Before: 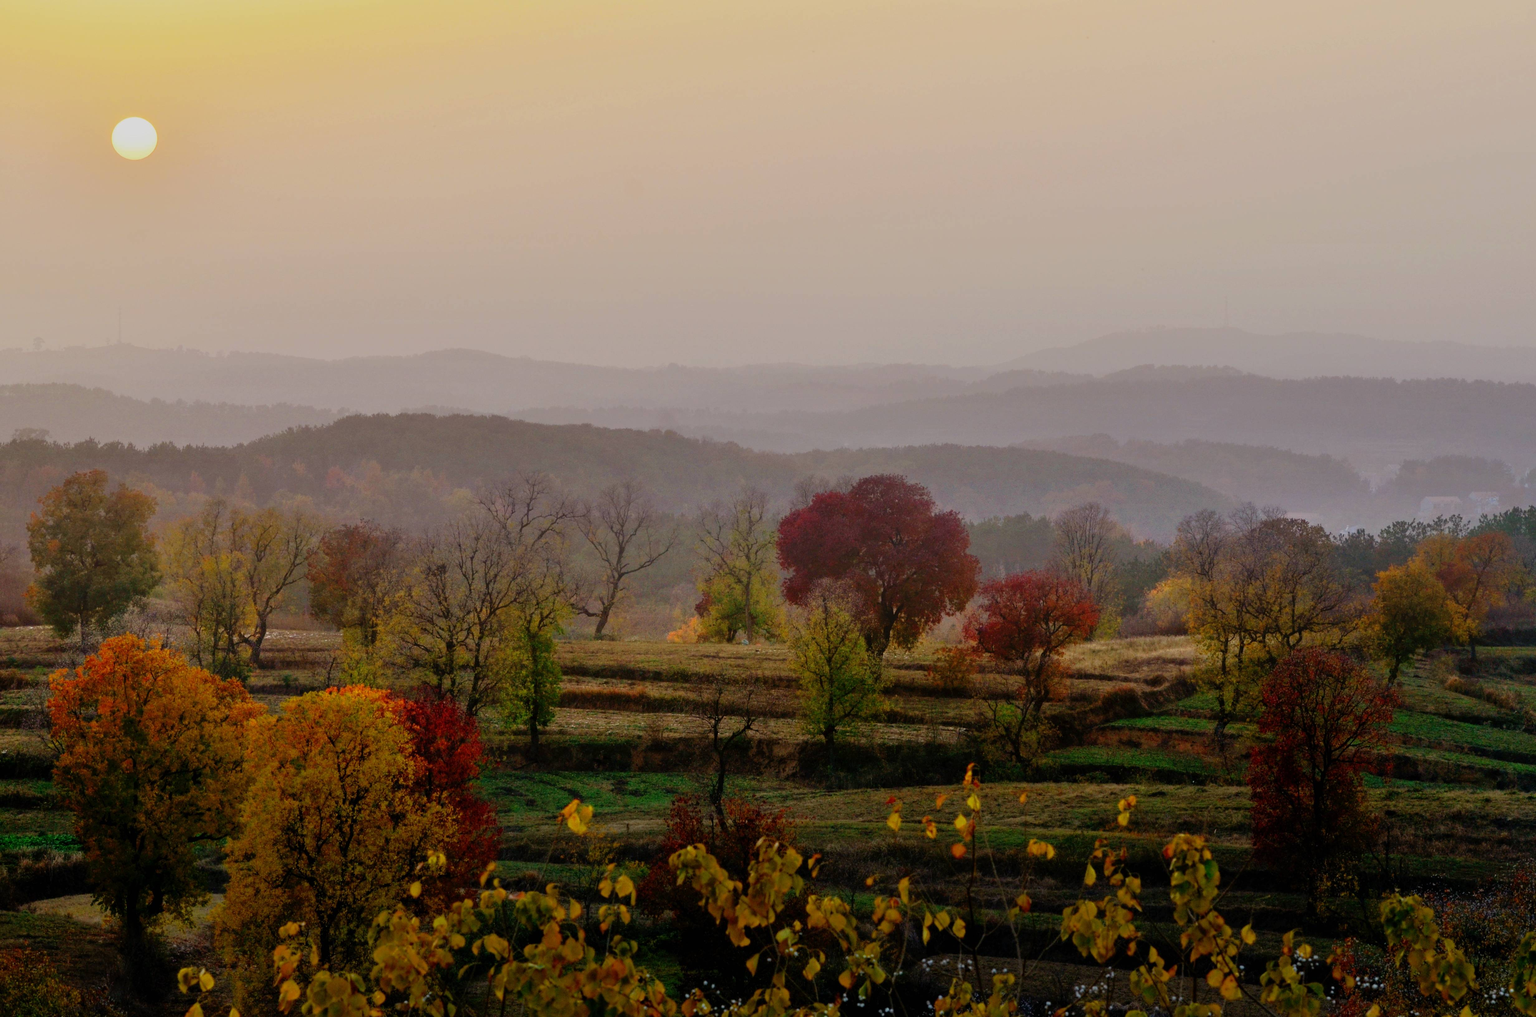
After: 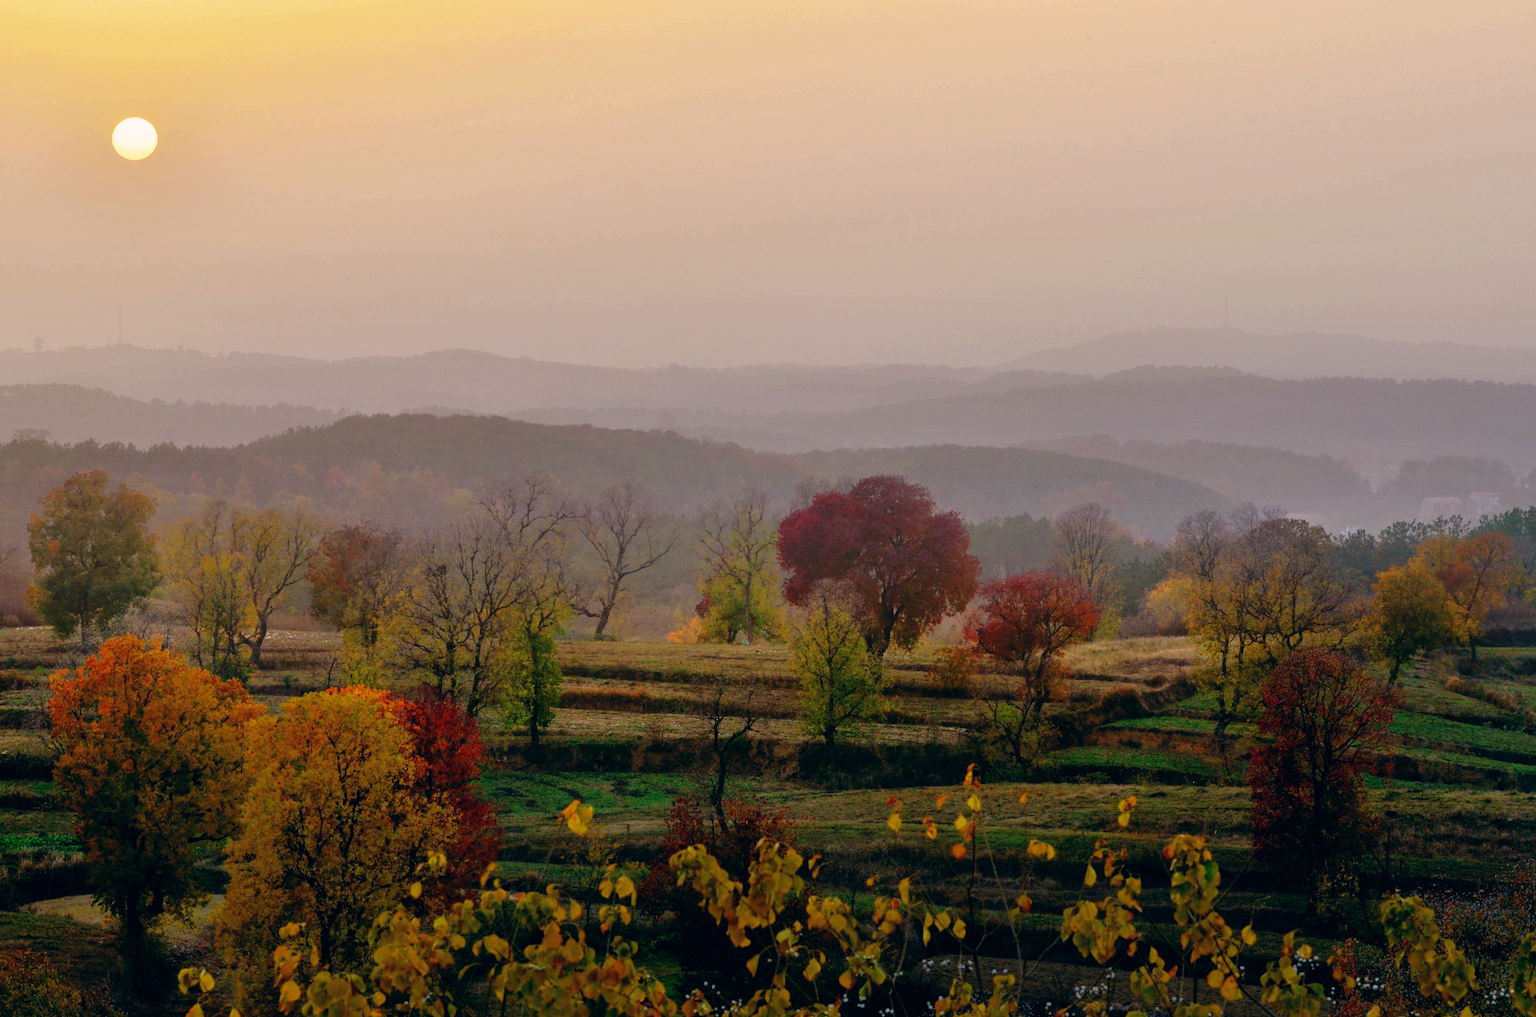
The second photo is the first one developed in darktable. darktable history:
exposure: exposure 0.373 EV, compensate exposure bias true, compensate highlight preservation false
color correction: highlights a* 5.42, highlights b* 5.28, shadows a* -4.54, shadows b* -5.29
tone equalizer: -8 EV 0 EV, -7 EV 0.003 EV, -6 EV -0.005 EV, -5 EV -0.013 EV, -4 EV -0.068 EV, -3 EV -0.224 EV, -2 EV -0.284 EV, -1 EV 0.081 EV, +0 EV 0.315 EV, edges refinement/feathering 500, mask exposure compensation -1.57 EV, preserve details no
